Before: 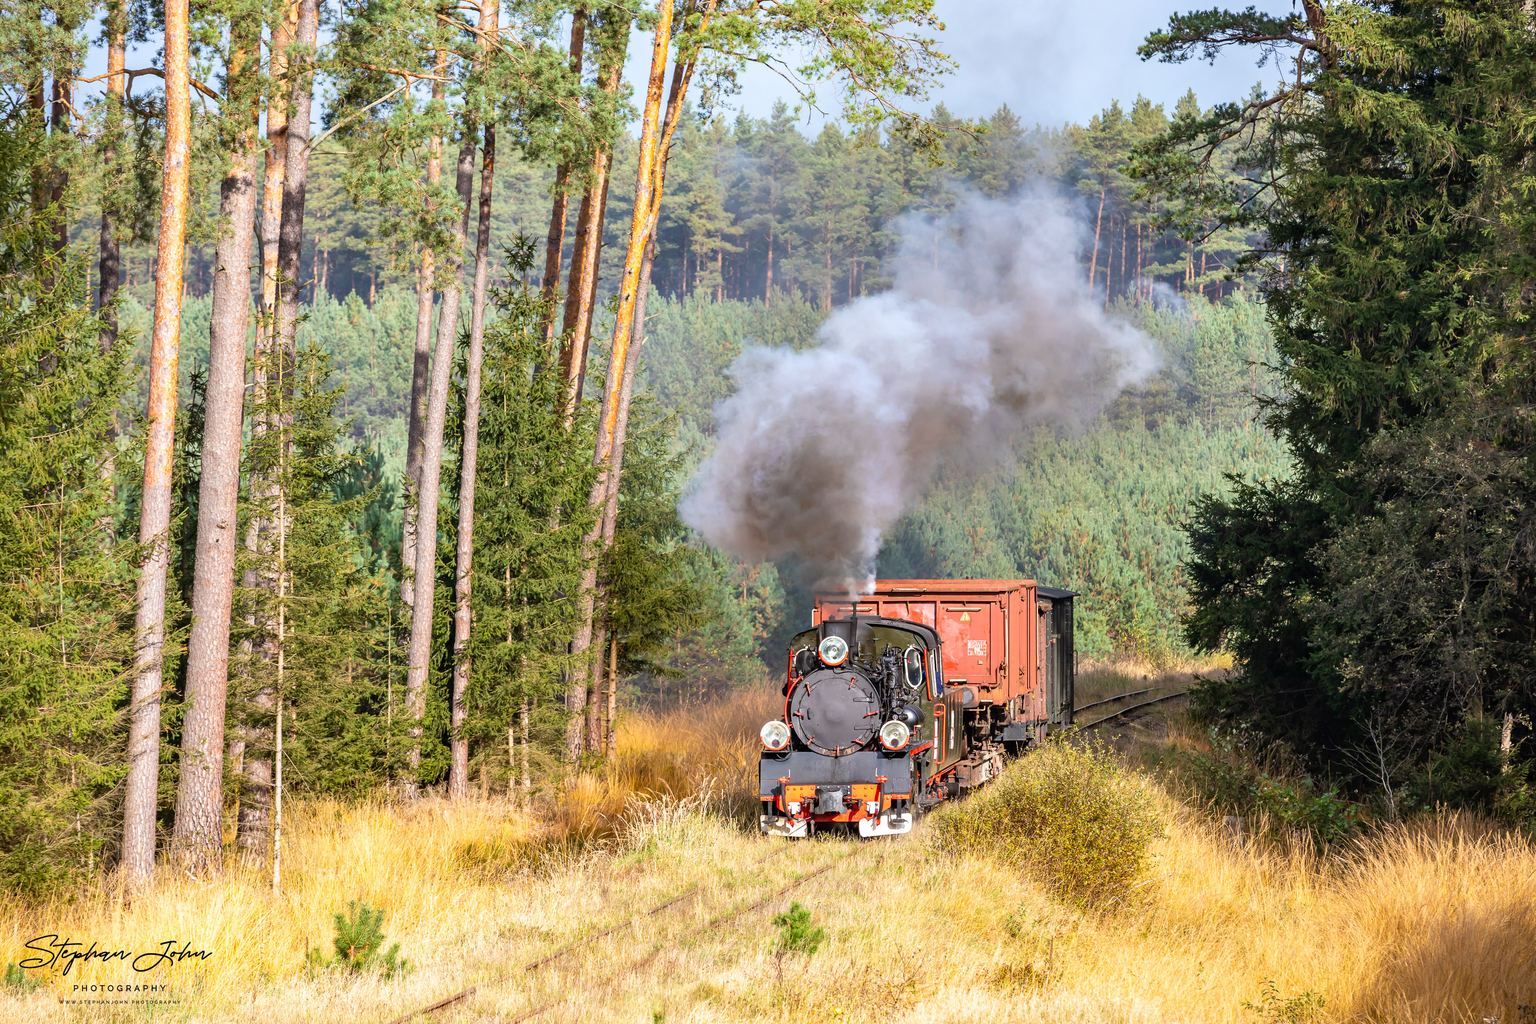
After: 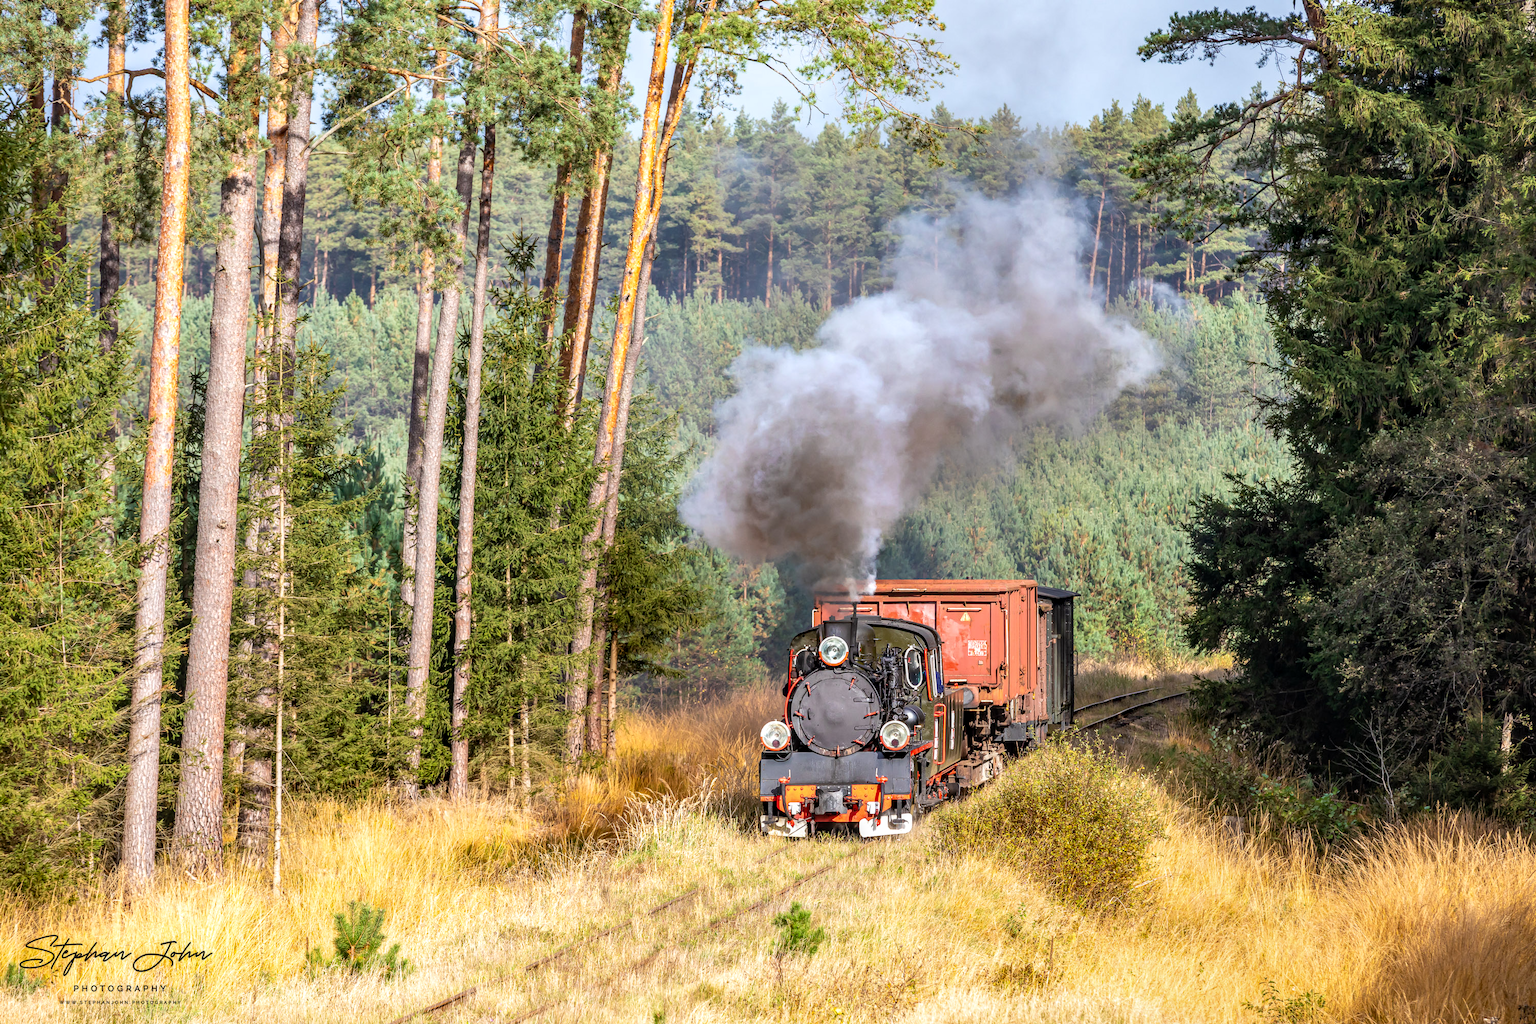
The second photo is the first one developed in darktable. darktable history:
local contrast: on, module defaults
exposure: black level correction 0.001, compensate exposure bias true, compensate highlight preservation false
